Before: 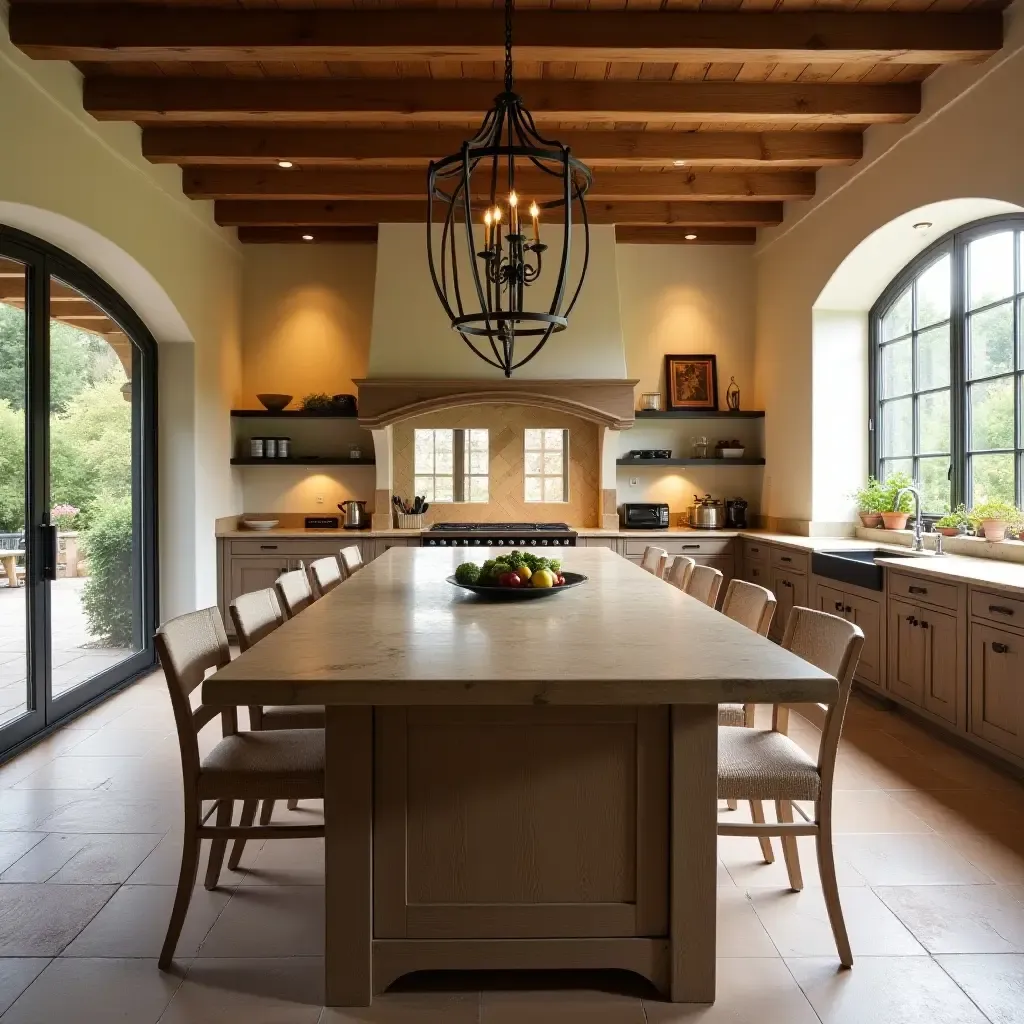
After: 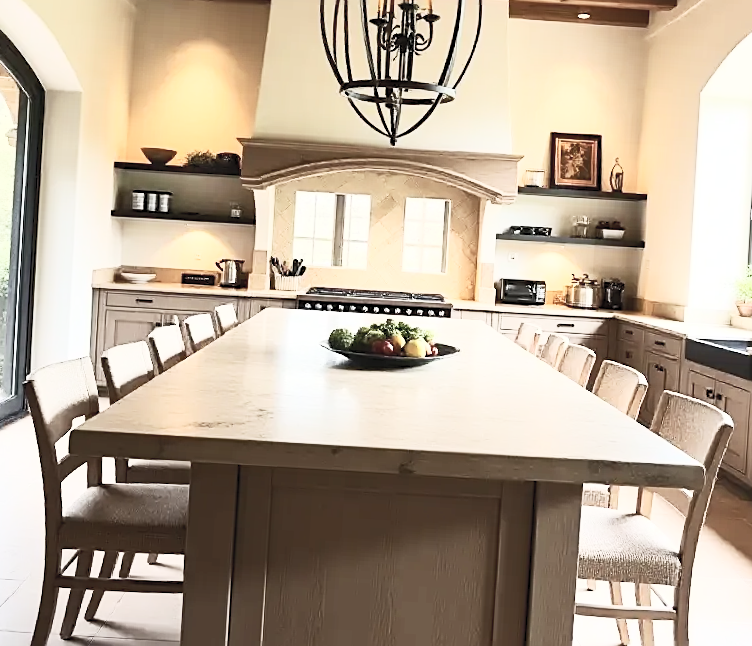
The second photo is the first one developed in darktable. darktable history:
contrast brightness saturation: contrast 0.552, brightness 0.579, saturation -0.329
crop and rotate: angle -3.4°, left 9.915%, top 21.092%, right 12.376%, bottom 12.146%
sharpen: on, module defaults
base curve: curves: ch0 [(0, 0) (0.158, 0.273) (0.879, 0.895) (1, 1)], preserve colors none
